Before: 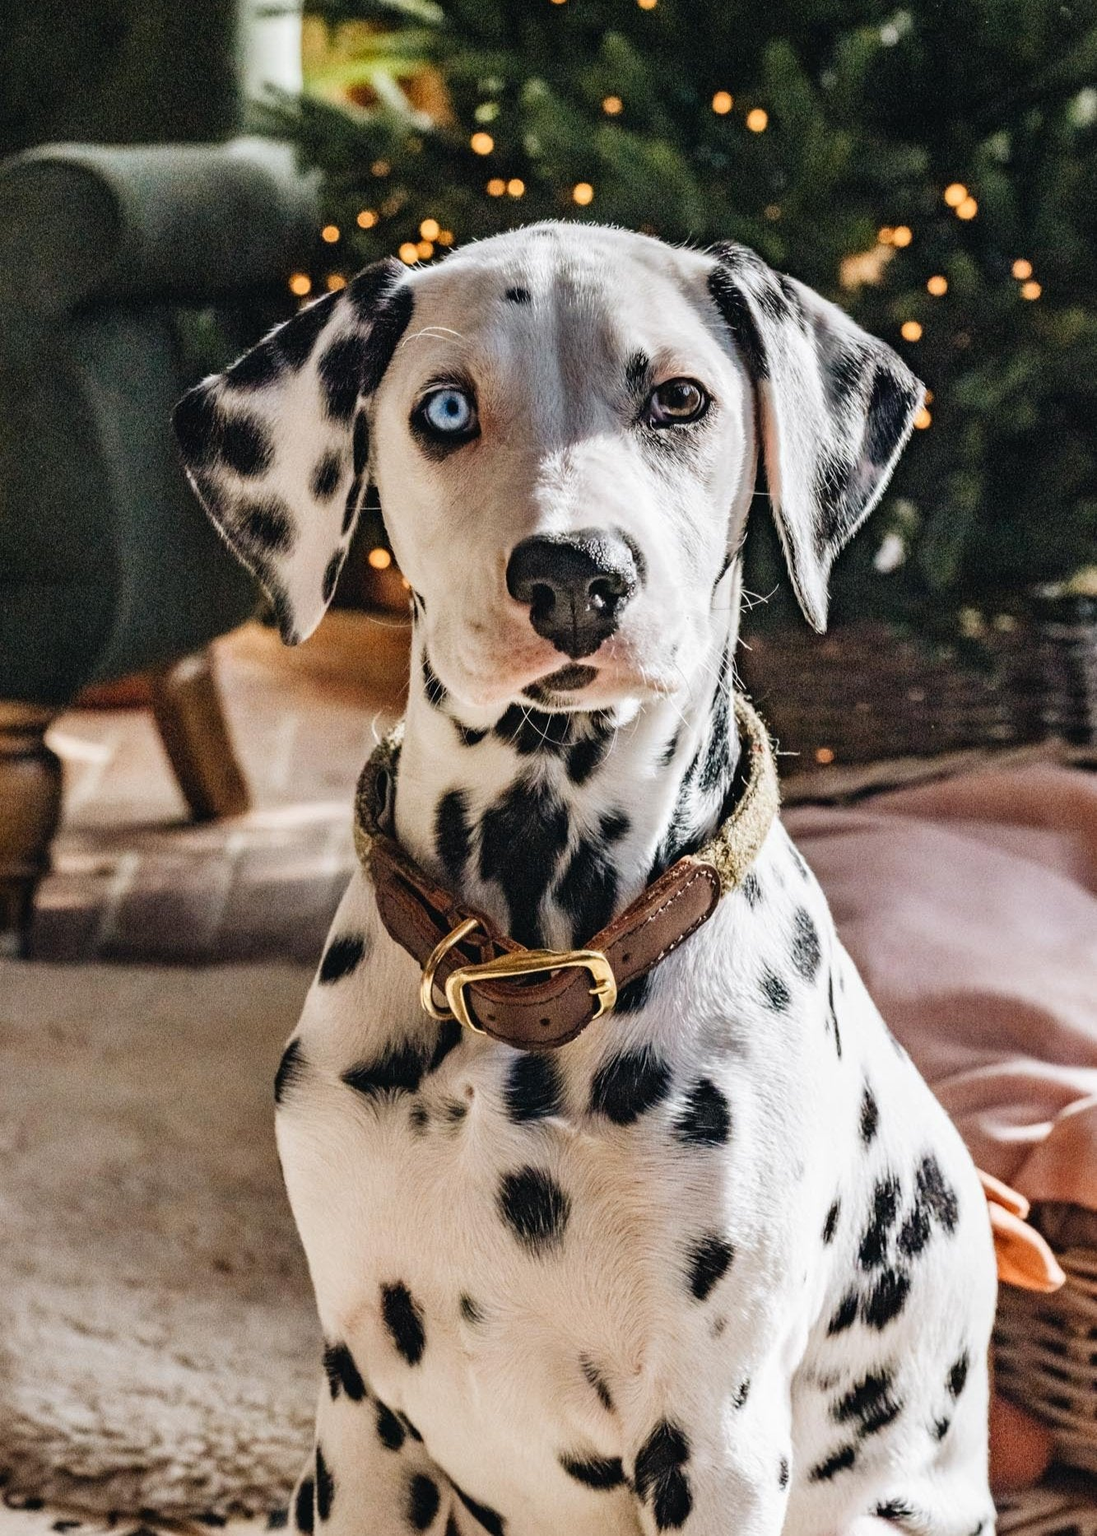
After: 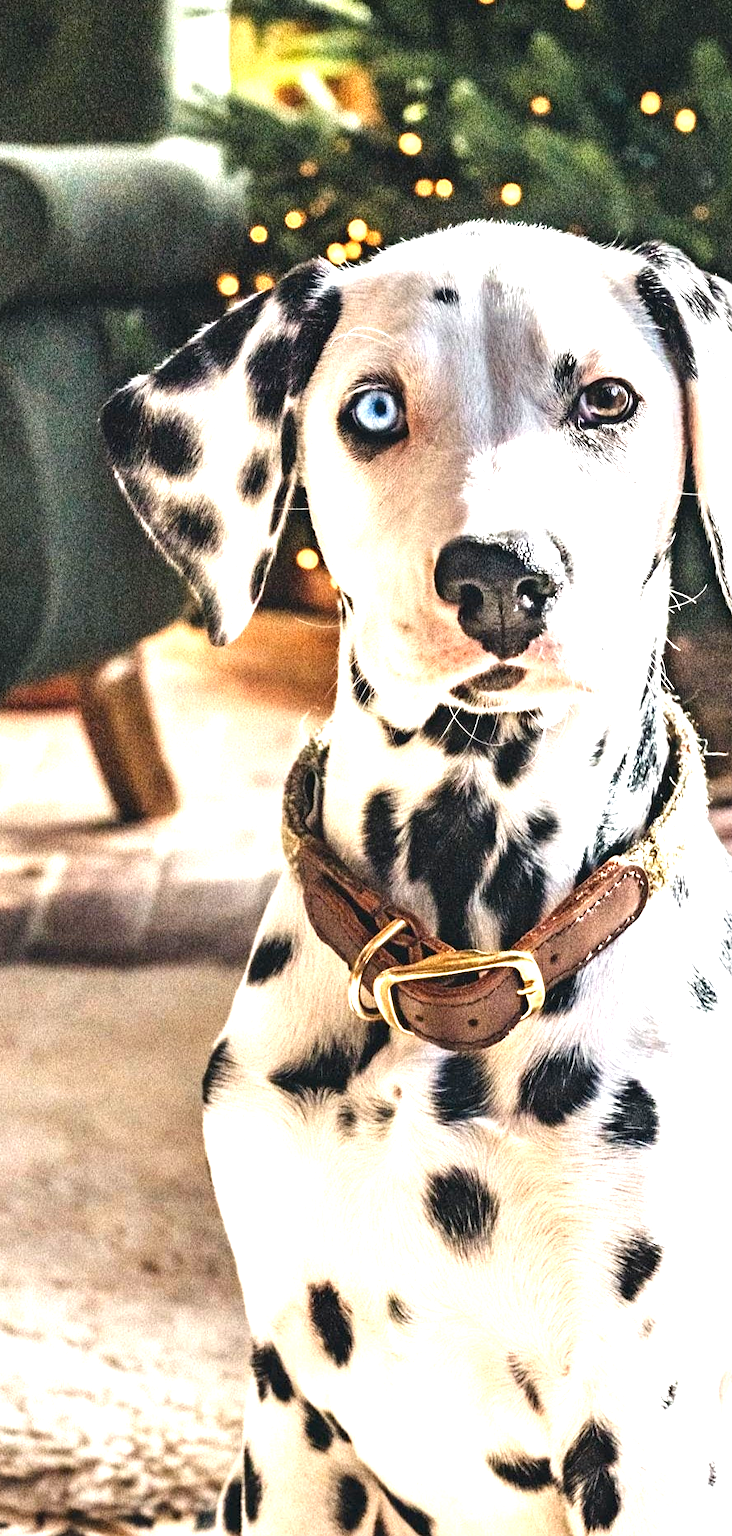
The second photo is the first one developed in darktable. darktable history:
tone curve: curves: ch0 [(0, 0) (0.003, 0.003) (0.011, 0.011) (0.025, 0.025) (0.044, 0.044) (0.069, 0.069) (0.1, 0.099) (0.136, 0.135) (0.177, 0.176) (0.224, 0.223) (0.277, 0.275) (0.335, 0.333) (0.399, 0.396) (0.468, 0.465) (0.543, 0.545) (0.623, 0.625) (0.709, 0.71) (0.801, 0.801) (0.898, 0.898) (1, 1)], color space Lab, independent channels, preserve colors none
exposure: black level correction 0, exposure 1.507 EV, compensate highlight preservation false
crop and rotate: left 6.675%, right 26.574%
